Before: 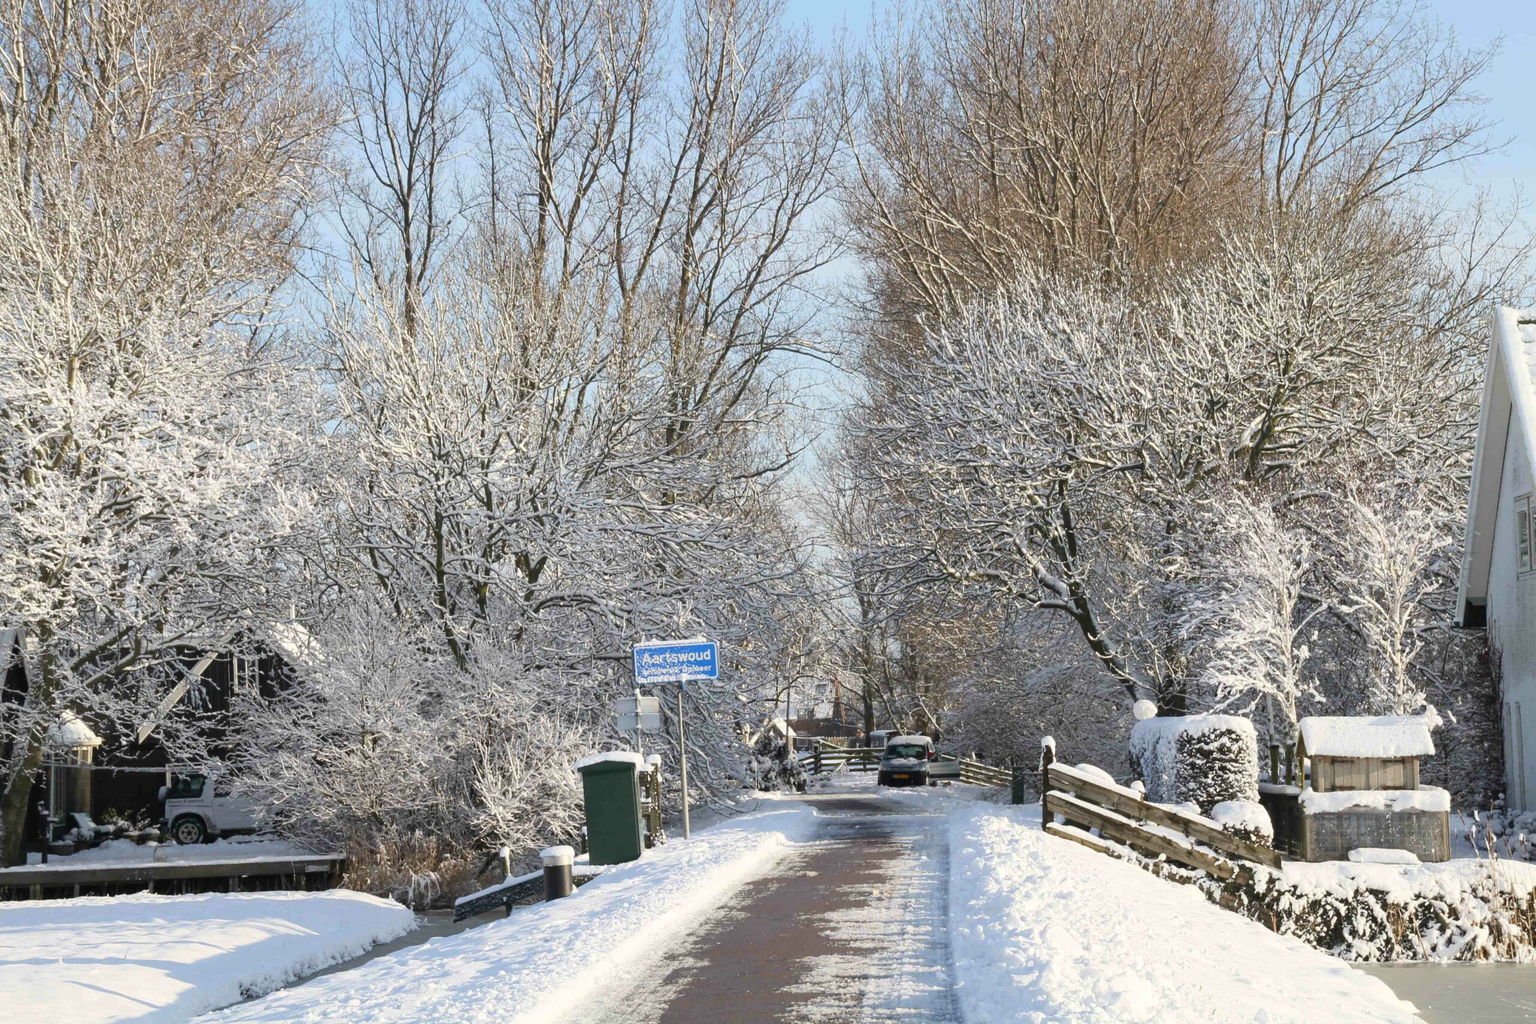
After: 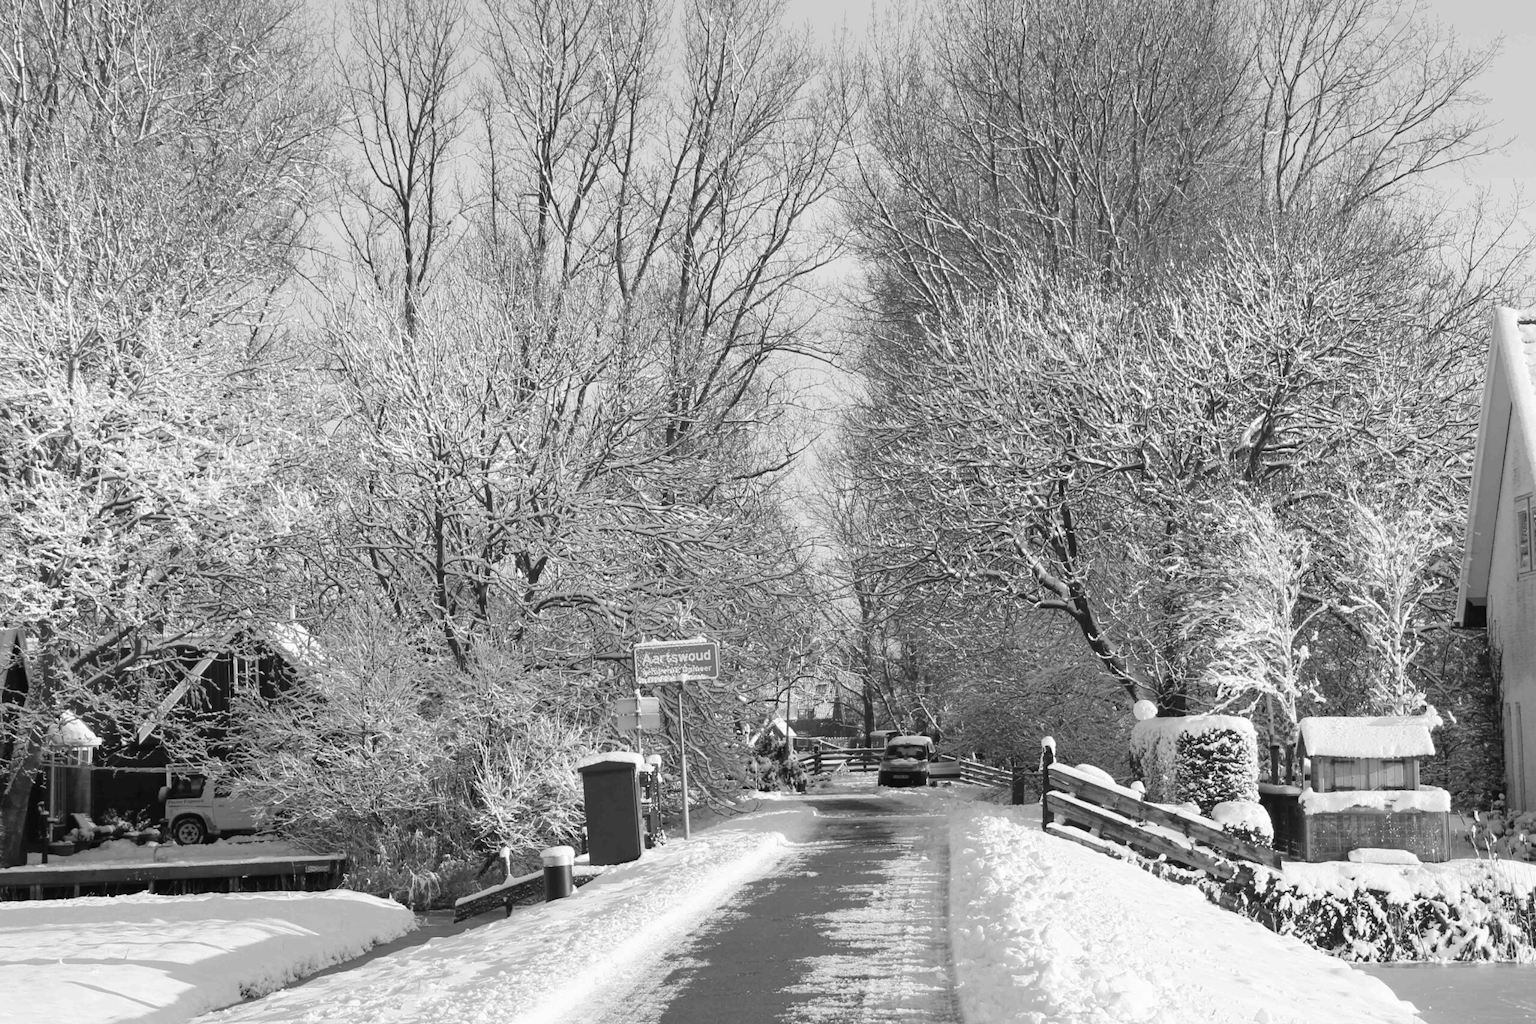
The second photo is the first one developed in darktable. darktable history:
tone equalizer: on, module defaults
monochrome: on, module defaults
